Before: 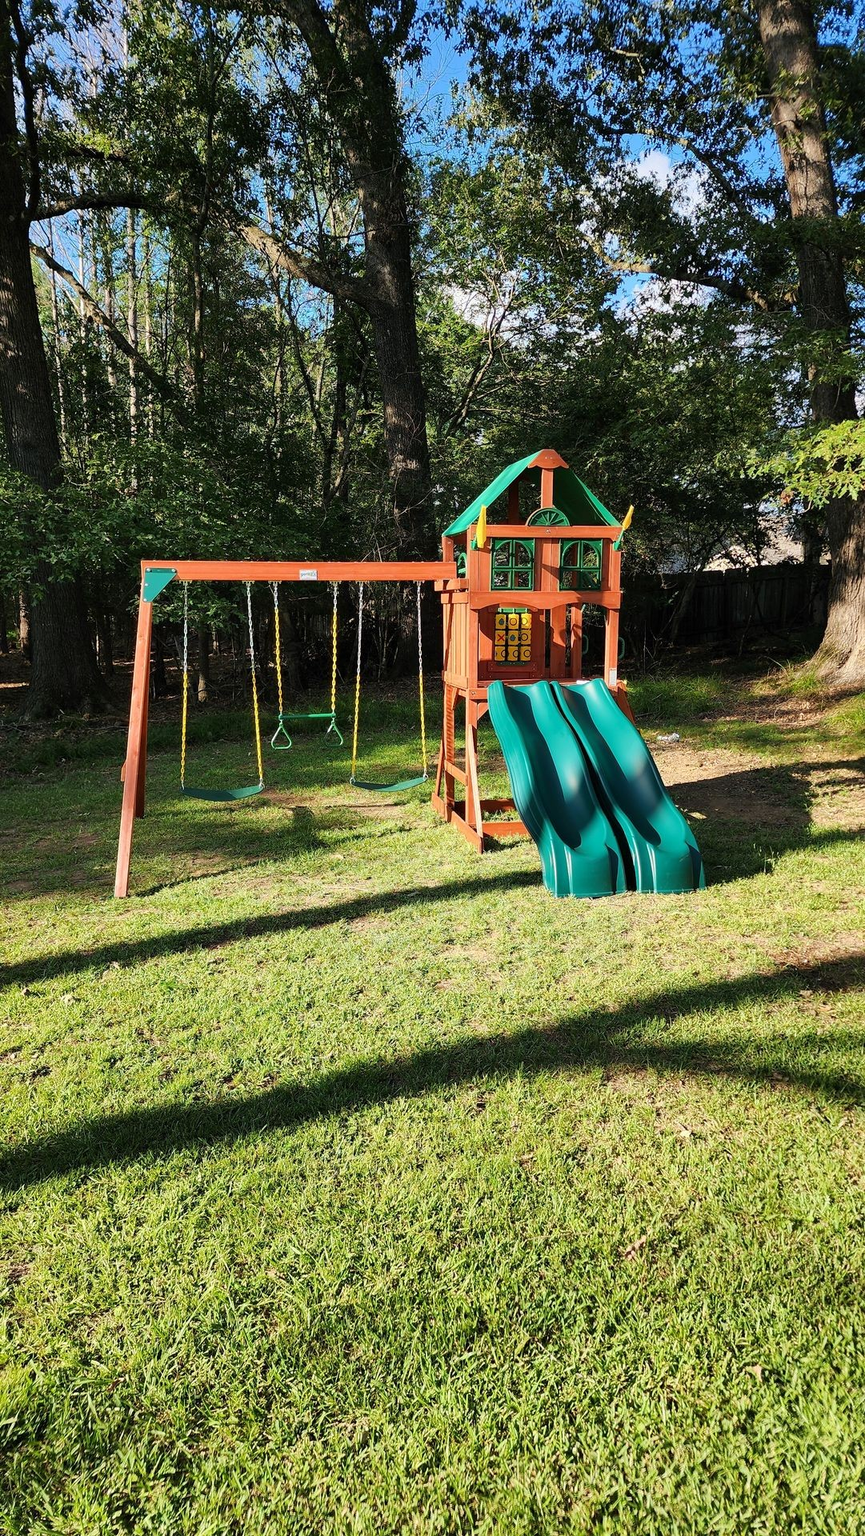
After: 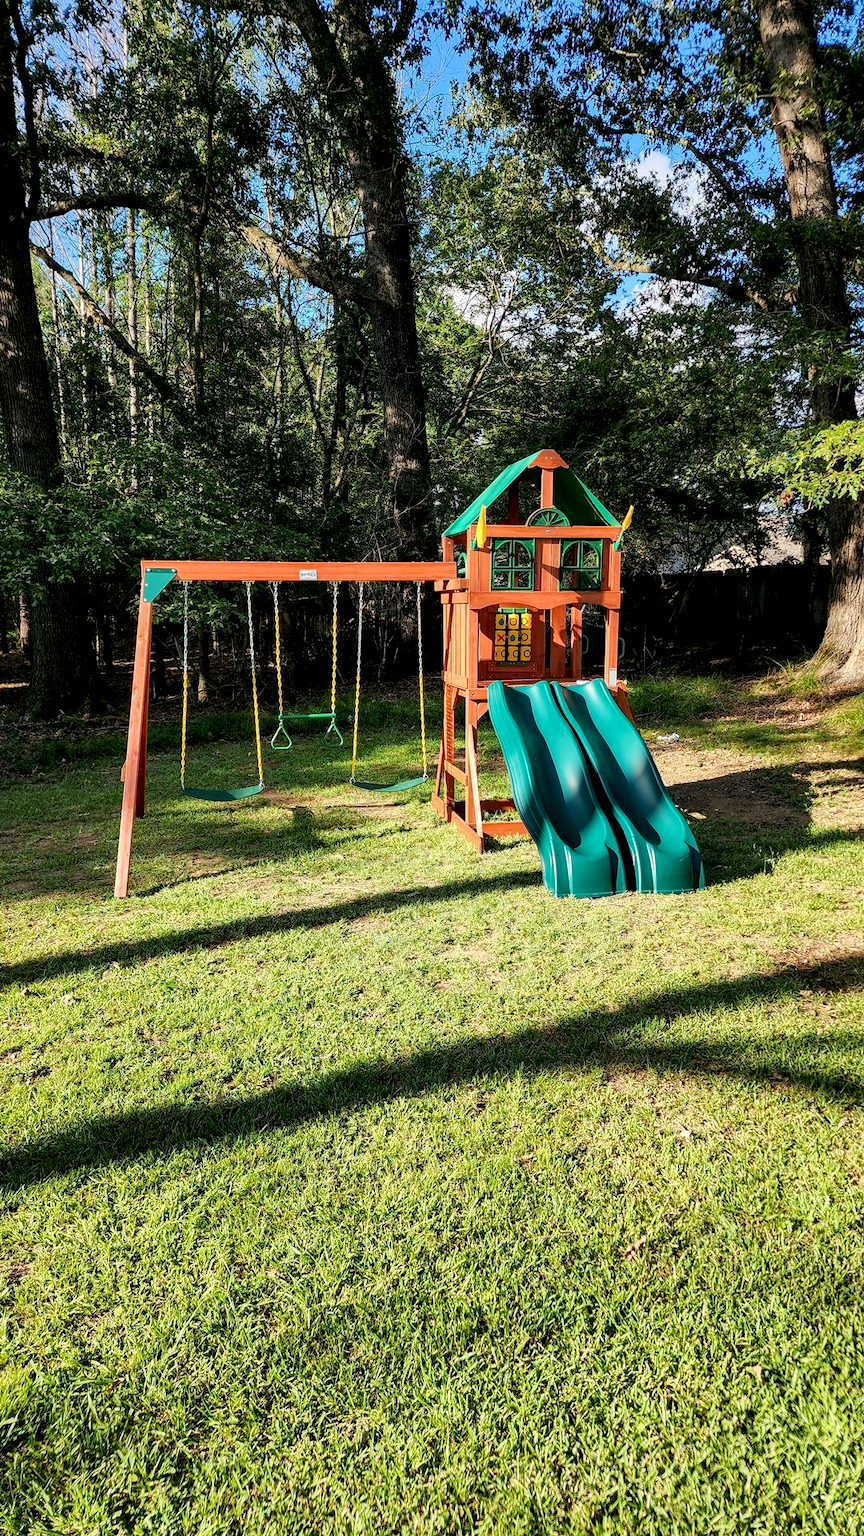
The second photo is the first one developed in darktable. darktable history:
local contrast: on, module defaults
exposure: black level correction 0.007, exposure 0.159 EV, compensate highlight preservation false
